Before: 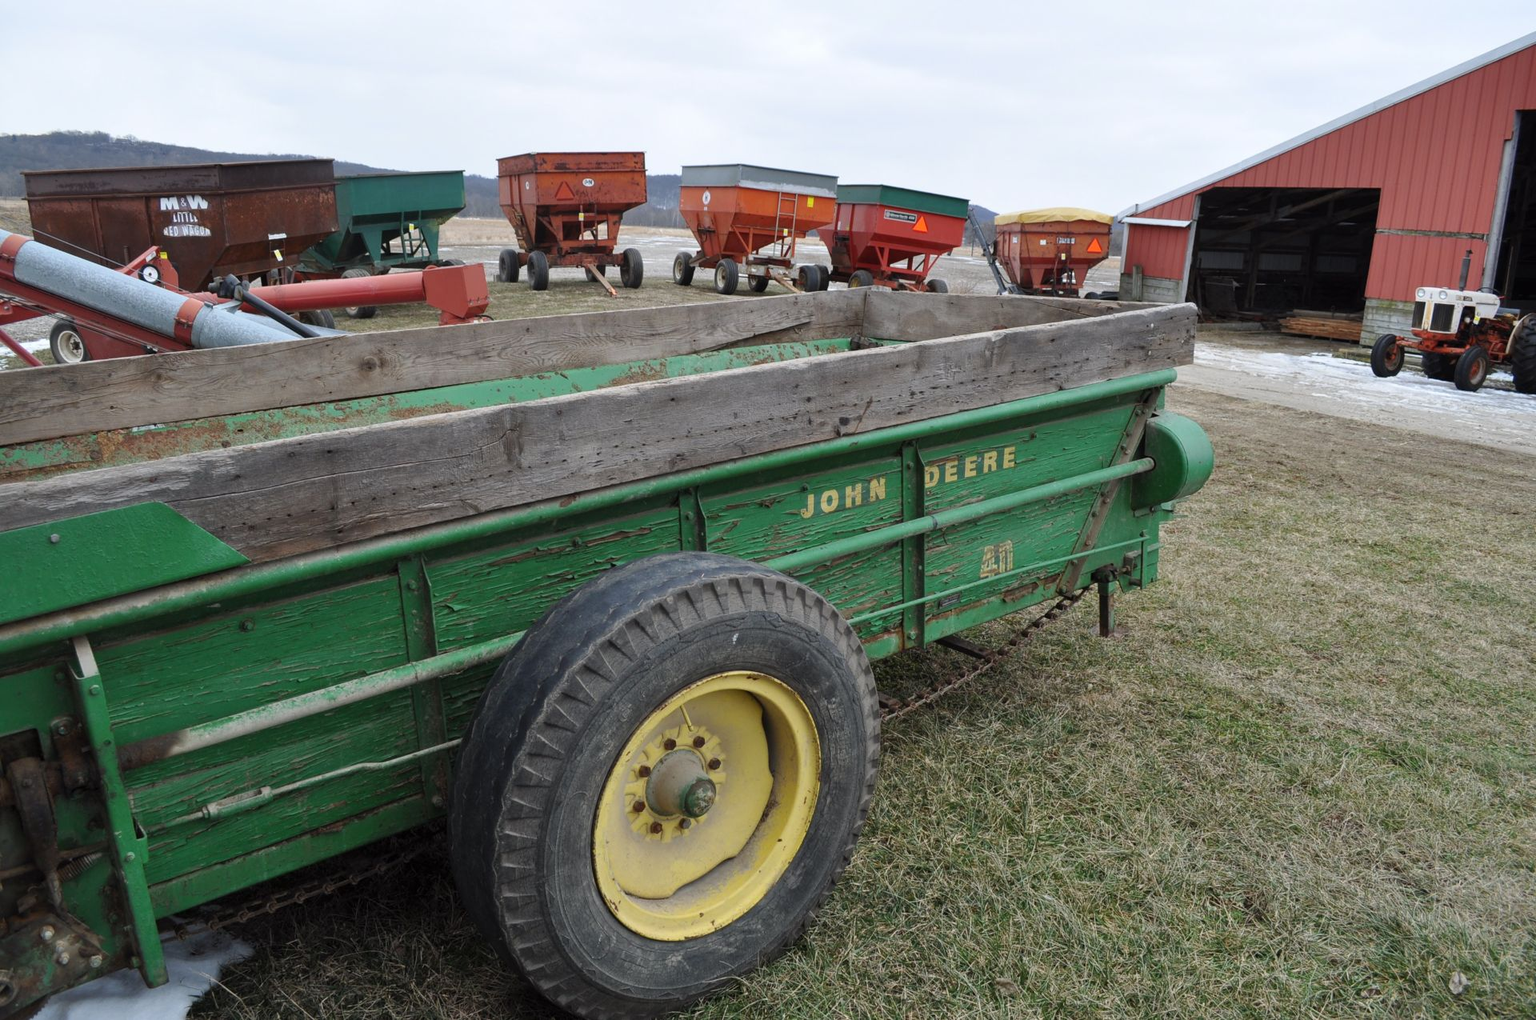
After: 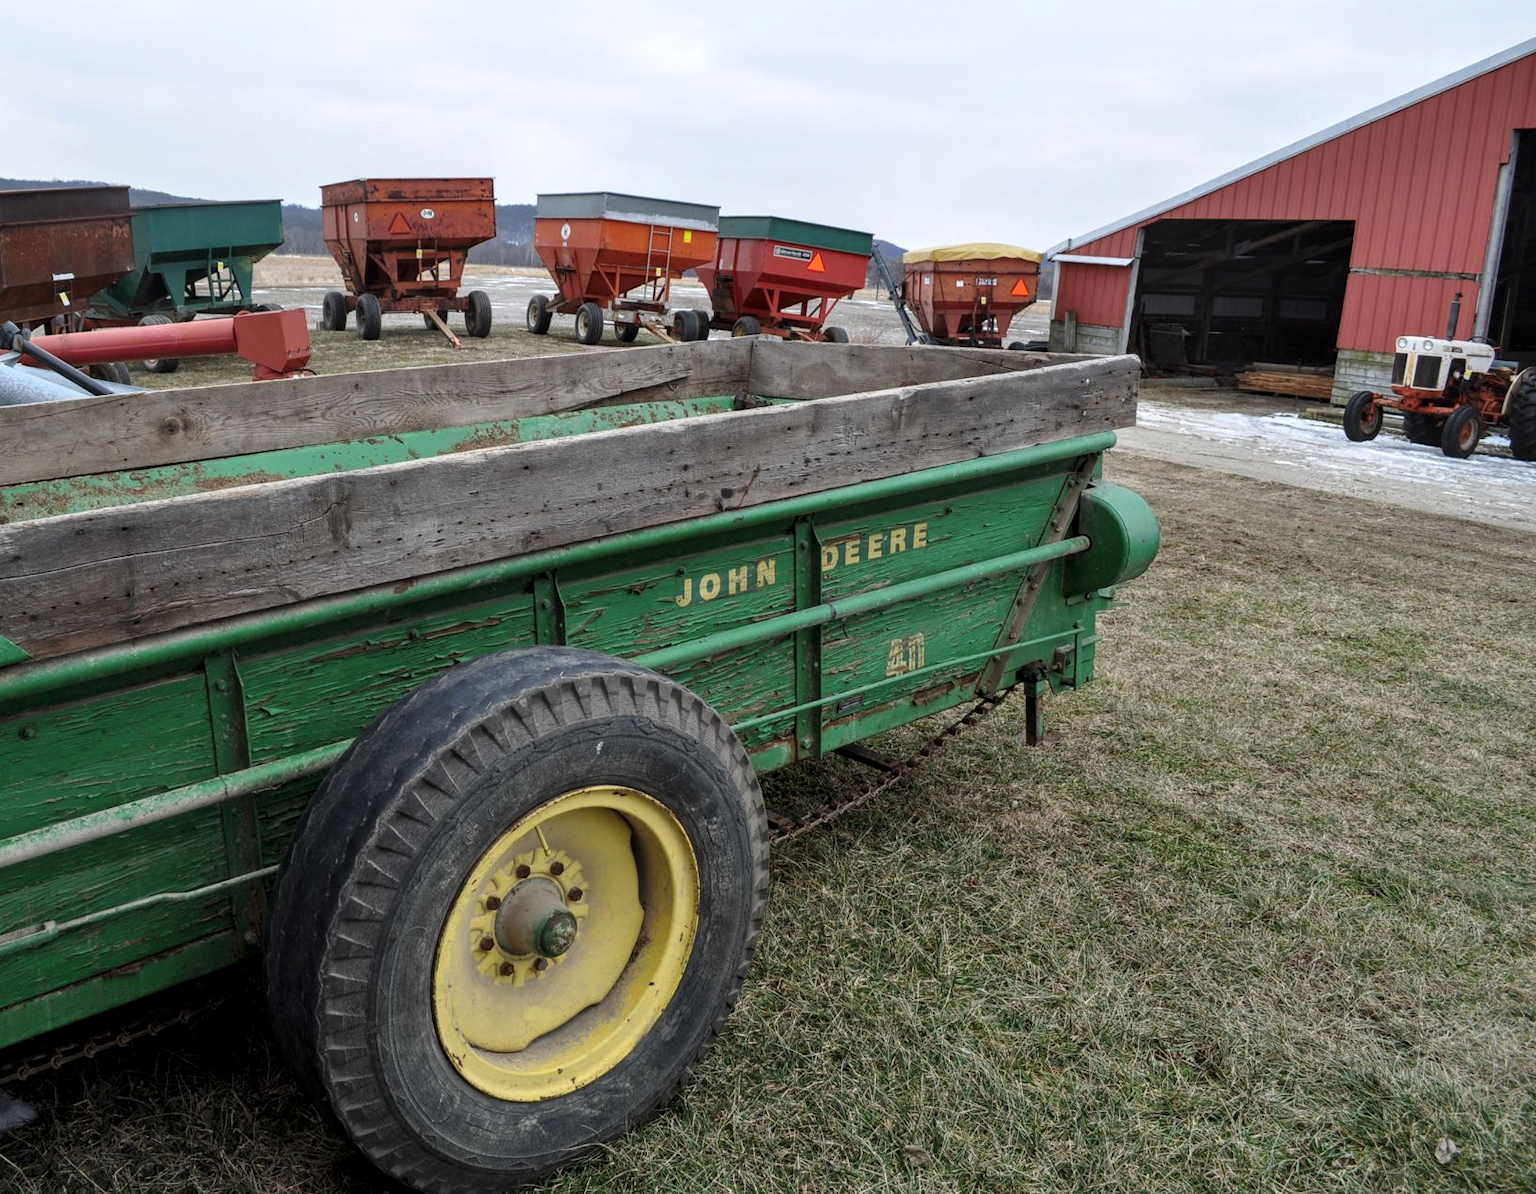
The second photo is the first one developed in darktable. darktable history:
tone equalizer: edges refinement/feathering 500, mask exposure compensation -1.57 EV, preserve details no
shadows and highlights: radius 91.56, shadows -14.18, white point adjustment 0.29, highlights 31.52, compress 48.34%, soften with gaussian
crop and rotate: left 14.549%
local contrast: detail 130%
base curve: curves: ch0 [(0, 0) (0.303, 0.277) (1, 1)], preserve colors none
tone curve: curves: ch0 [(0, 0) (0.253, 0.237) (1, 1)]; ch1 [(0, 0) (0.401, 0.42) (0.442, 0.47) (0.491, 0.495) (0.511, 0.523) (0.557, 0.565) (0.66, 0.683) (1, 1)]; ch2 [(0, 0) (0.394, 0.413) (0.5, 0.5) (0.578, 0.568) (1, 1)], preserve colors none
